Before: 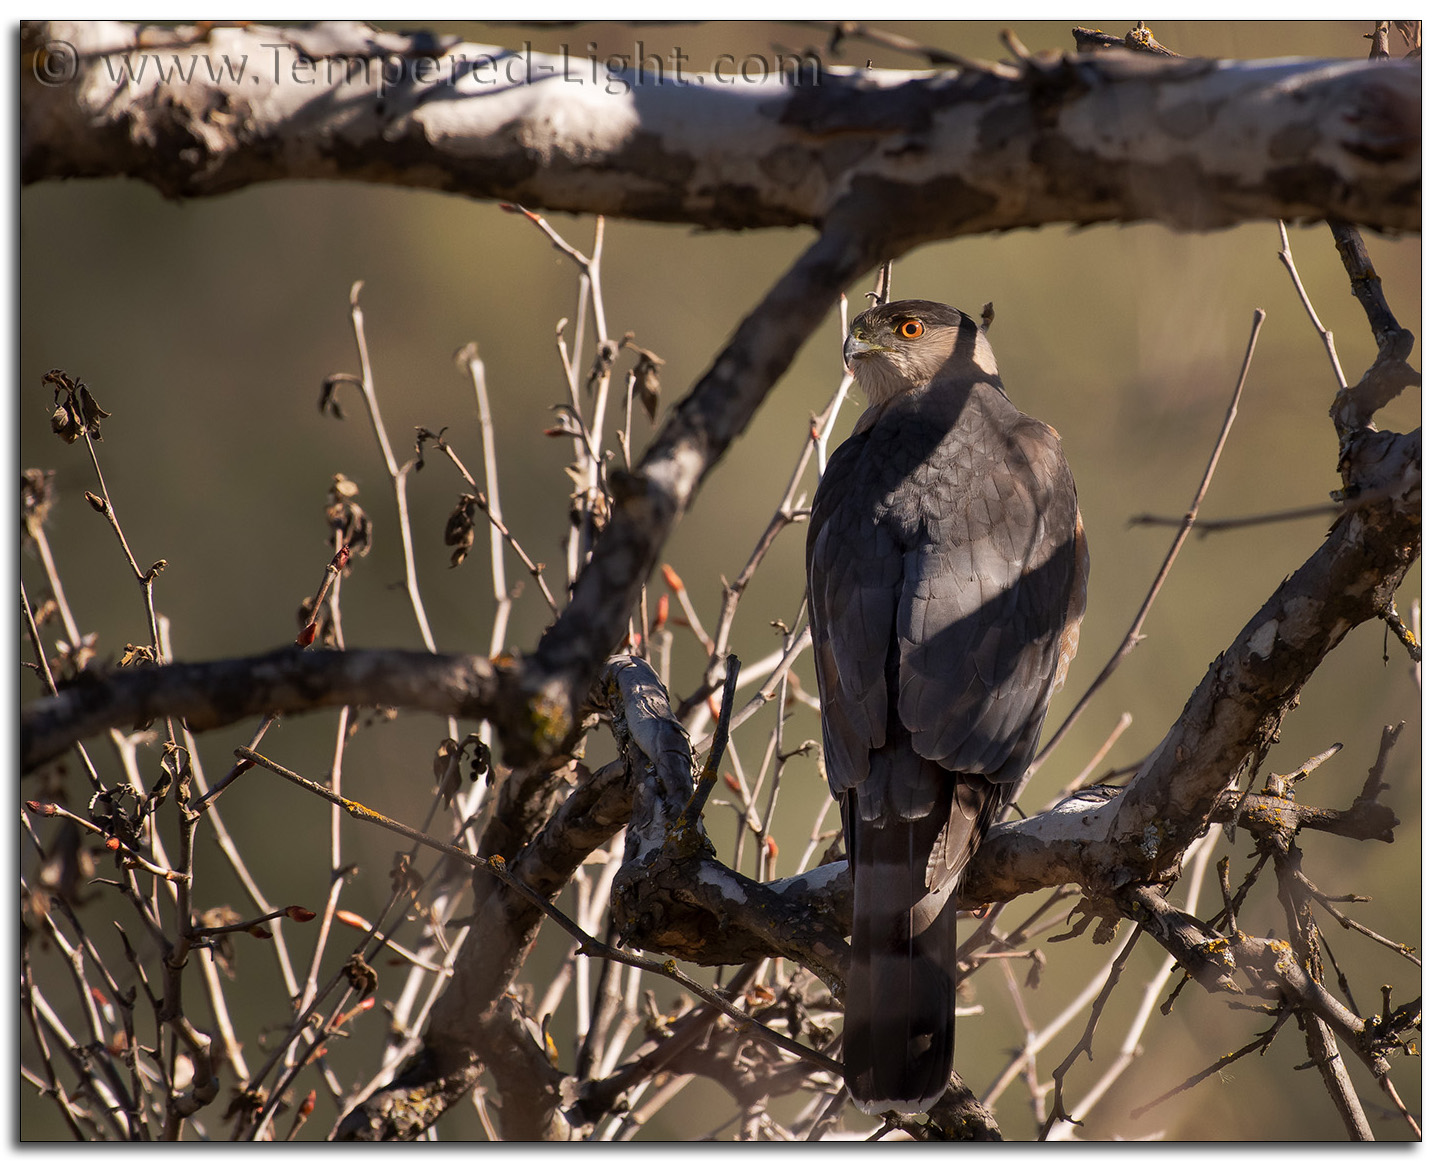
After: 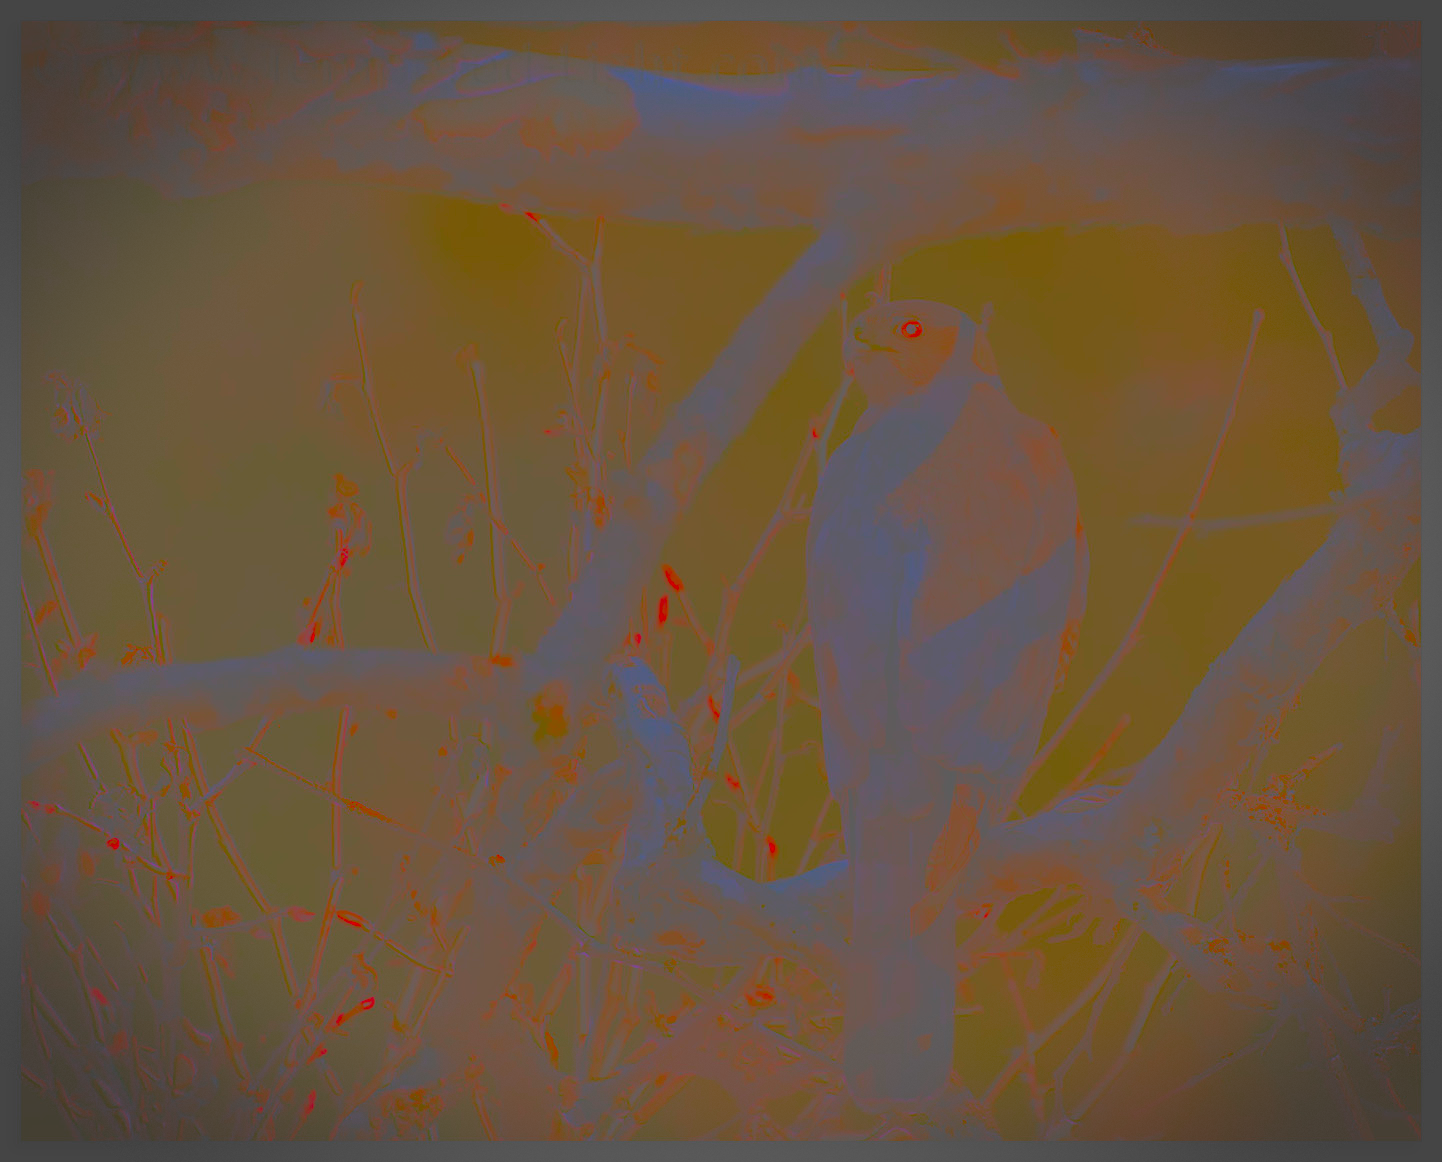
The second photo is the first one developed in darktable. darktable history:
vignetting: automatic ratio true, dithering 8-bit output
contrast brightness saturation: contrast -0.982, brightness -0.161, saturation 0.753
